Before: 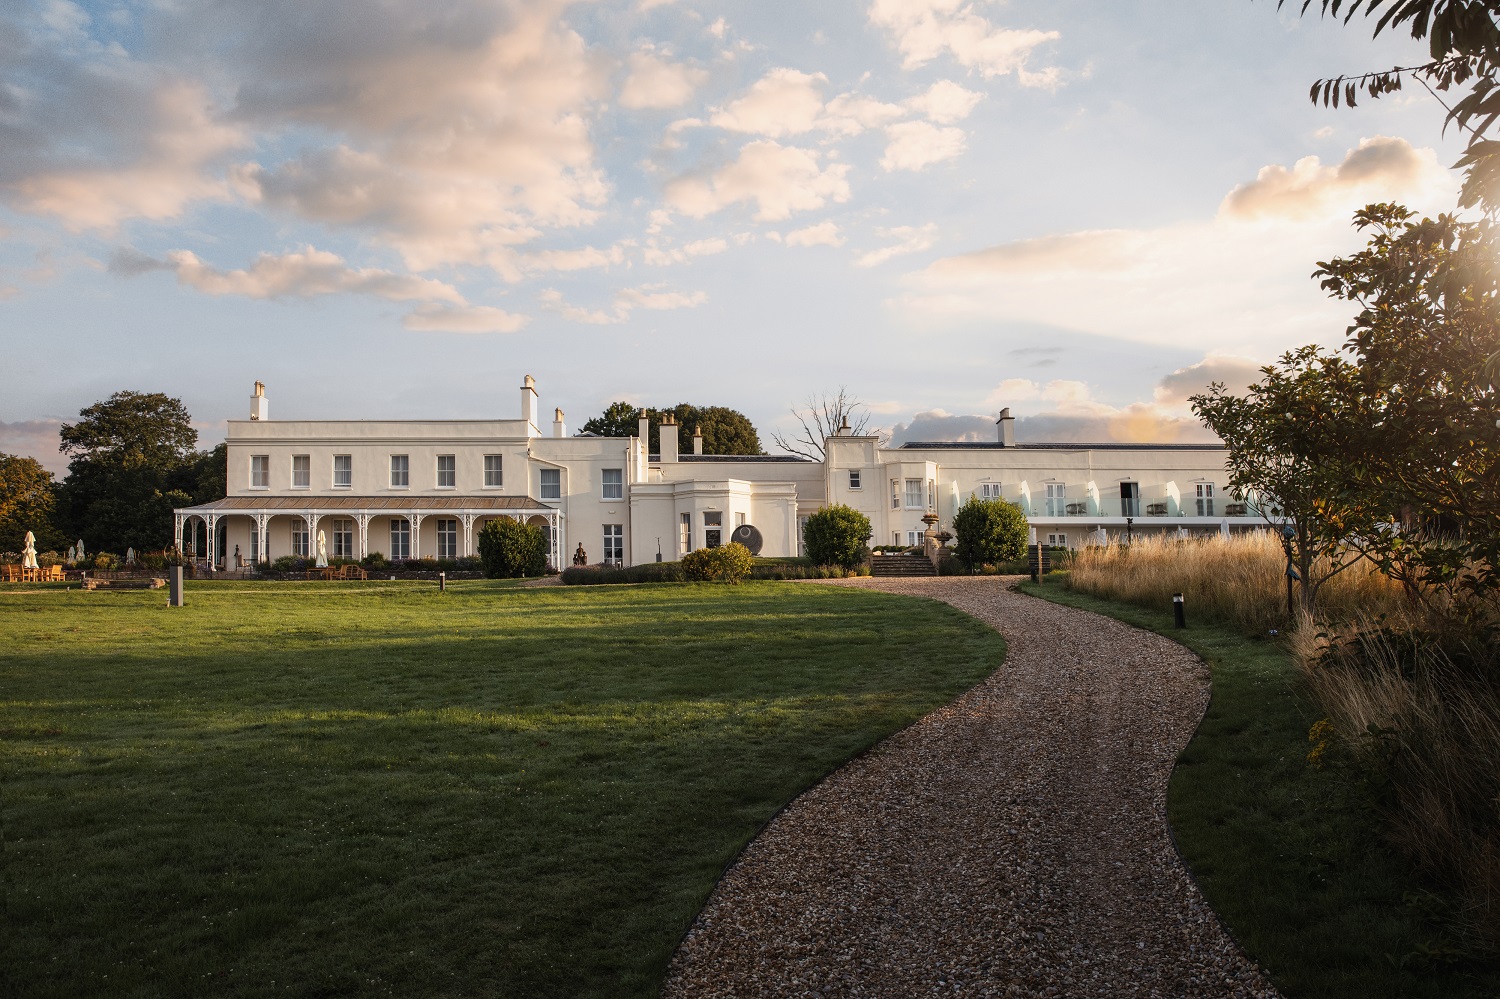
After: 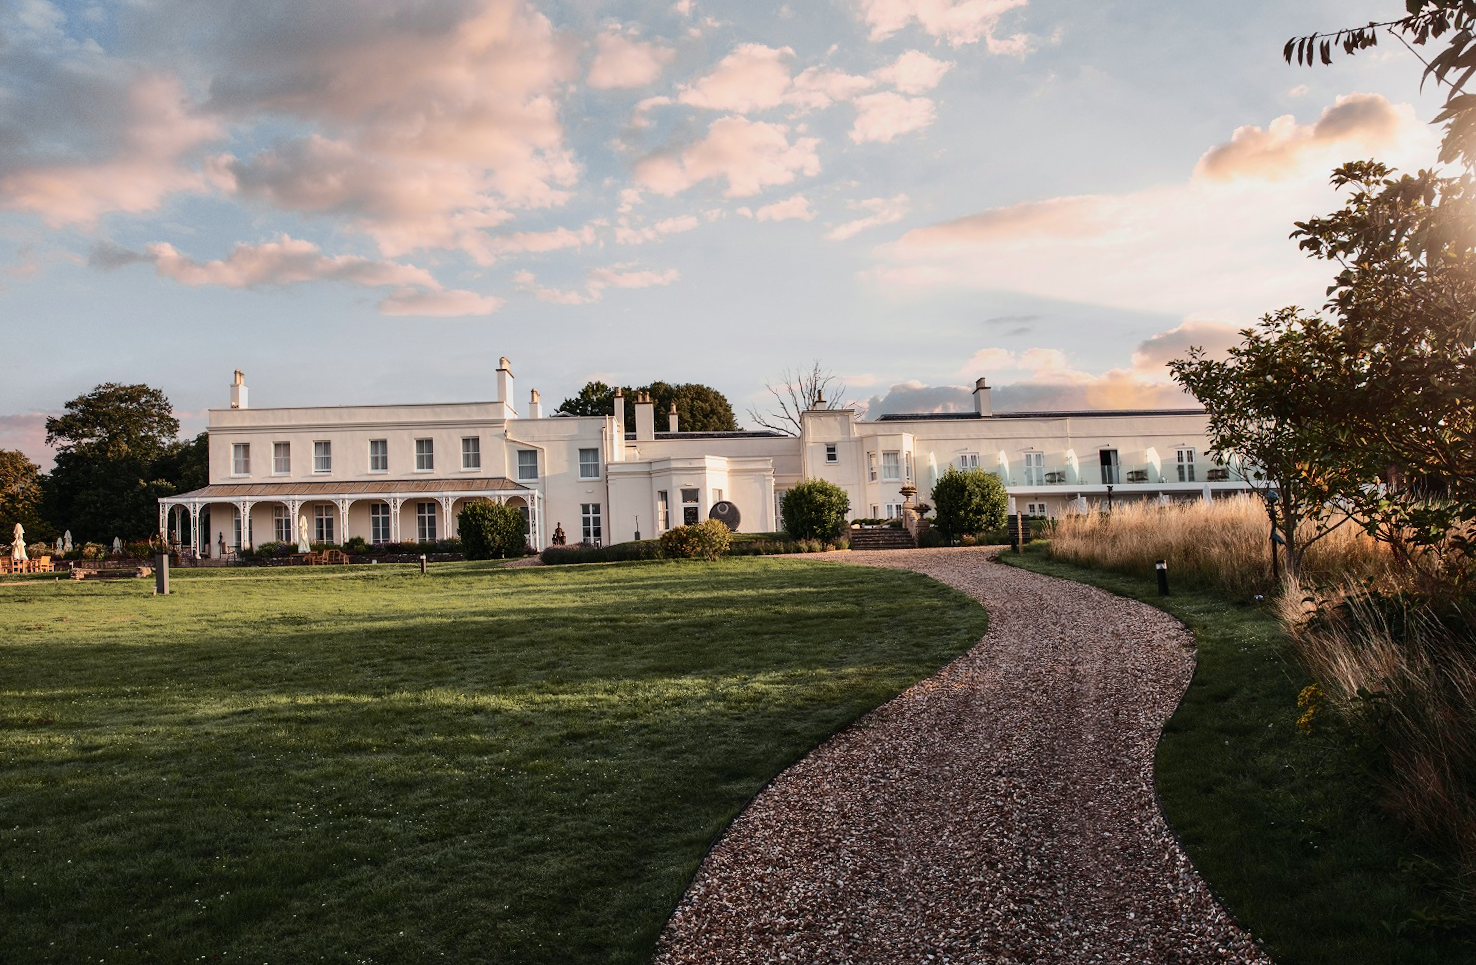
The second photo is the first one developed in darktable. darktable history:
shadows and highlights: soften with gaussian
rotate and perspective: rotation -1.32°, lens shift (horizontal) -0.031, crop left 0.015, crop right 0.985, crop top 0.047, crop bottom 0.982
tone curve: curves: ch0 [(0, 0) (0.105, 0.068) (0.181, 0.14) (0.28, 0.259) (0.384, 0.404) (0.485, 0.531) (0.638, 0.681) (0.87, 0.883) (1, 0.977)]; ch1 [(0, 0) (0.161, 0.092) (0.35, 0.33) (0.379, 0.401) (0.456, 0.469) (0.501, 0.499) (0.516, 0.524) (0.562, 0.569) (0.635, 0.646) (1, 1)]; ch2 [(0, 0) (0.371, 0.362) (0.437, 0.437) (0.5, 0.5) (0.53, 0.524) (0.56, 0.561) (0.622, 0.606) (1, 1)], color space Lab, independent channels, preserve colors none
